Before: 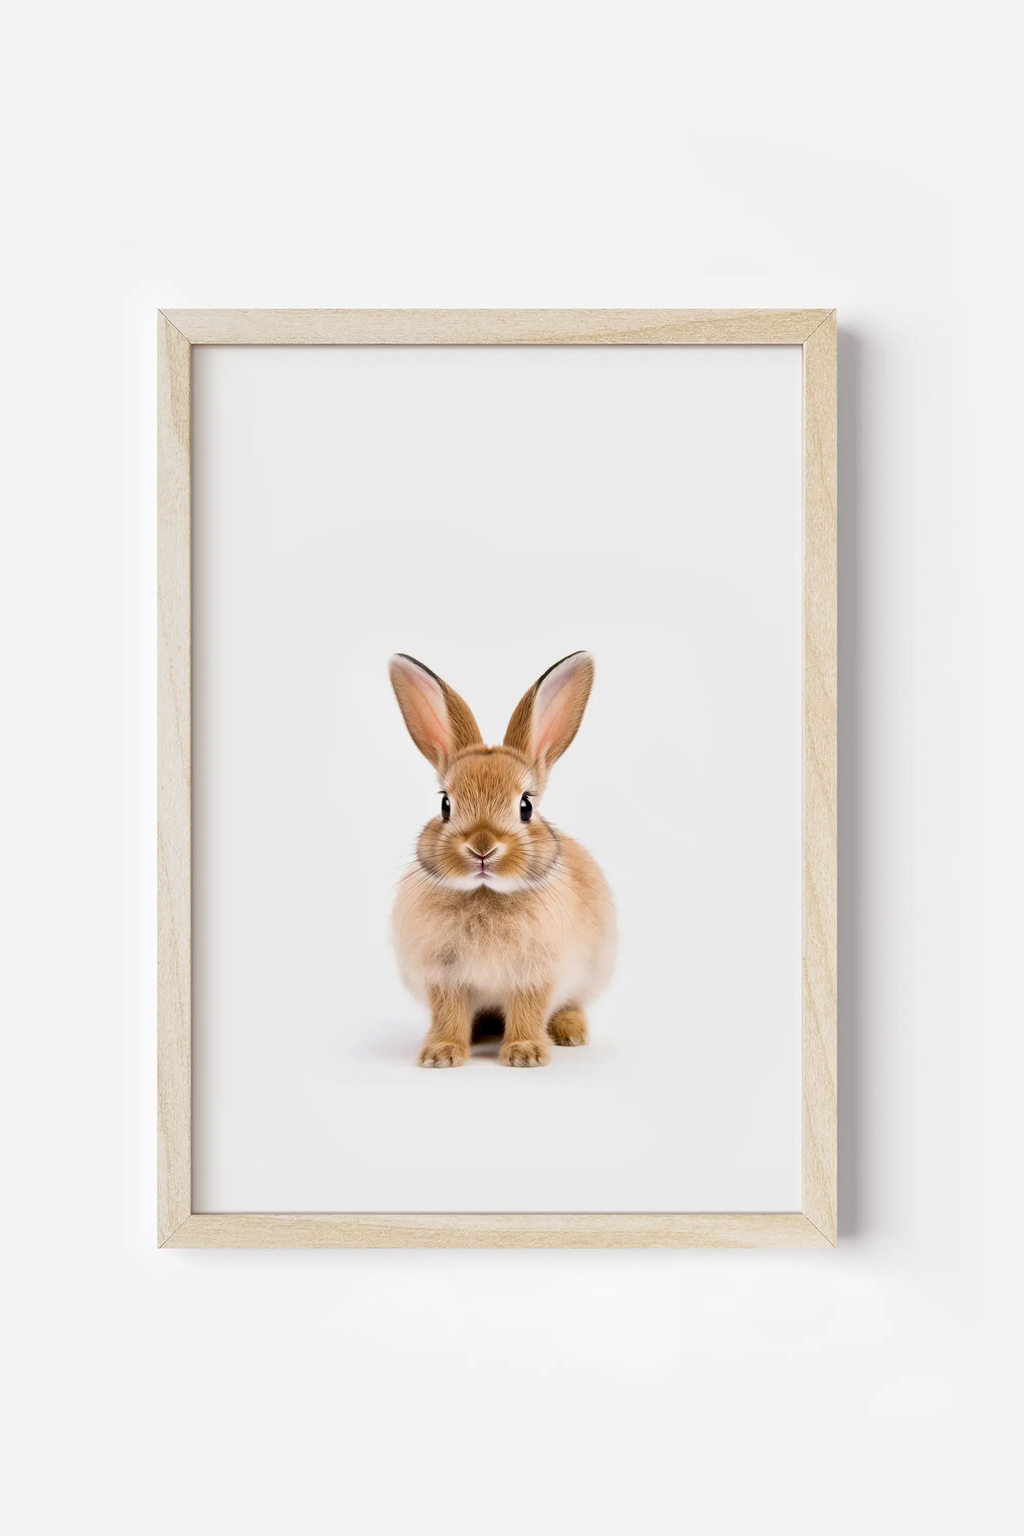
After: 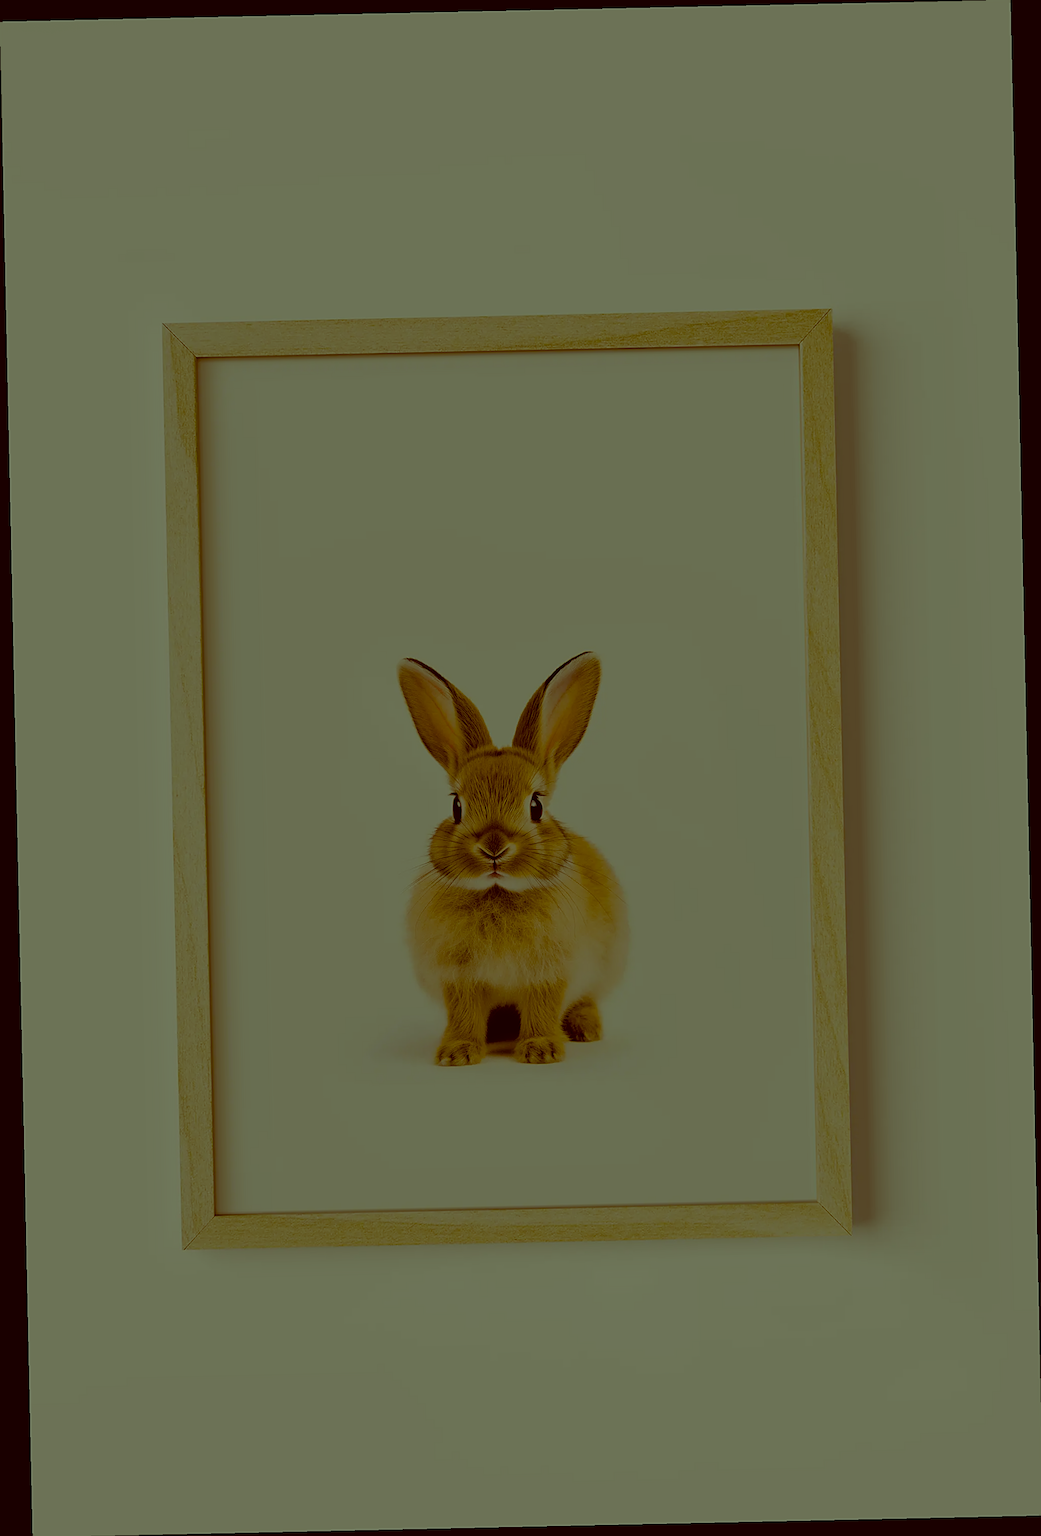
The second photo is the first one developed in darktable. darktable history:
sharpen: on, module defaults
rotate and perspective: rotation -1.24°, automatic cropping off
color balance: lift [1, 1.015, 0.987, 0.985], gamma [1, 0.959, 1.042, 0.958], gain [0.927, 0.938, 1.072, 0.928], contrast 1.5%
color contrast: green-magenta contrast 0.81
color balance rgb: perceptual saturation grading › global saturation 35%, perceptual saturation grading › highlights -30%, perceptual saturation grading › shadows 35%, perceptual brilliance grading › global brilliance 3%, perceptual brilliance grading › highlights -3%, perceptual brilliance grading › shadows 3%
exposure: exposure -2.446 EV, compensate highlight preservation false
